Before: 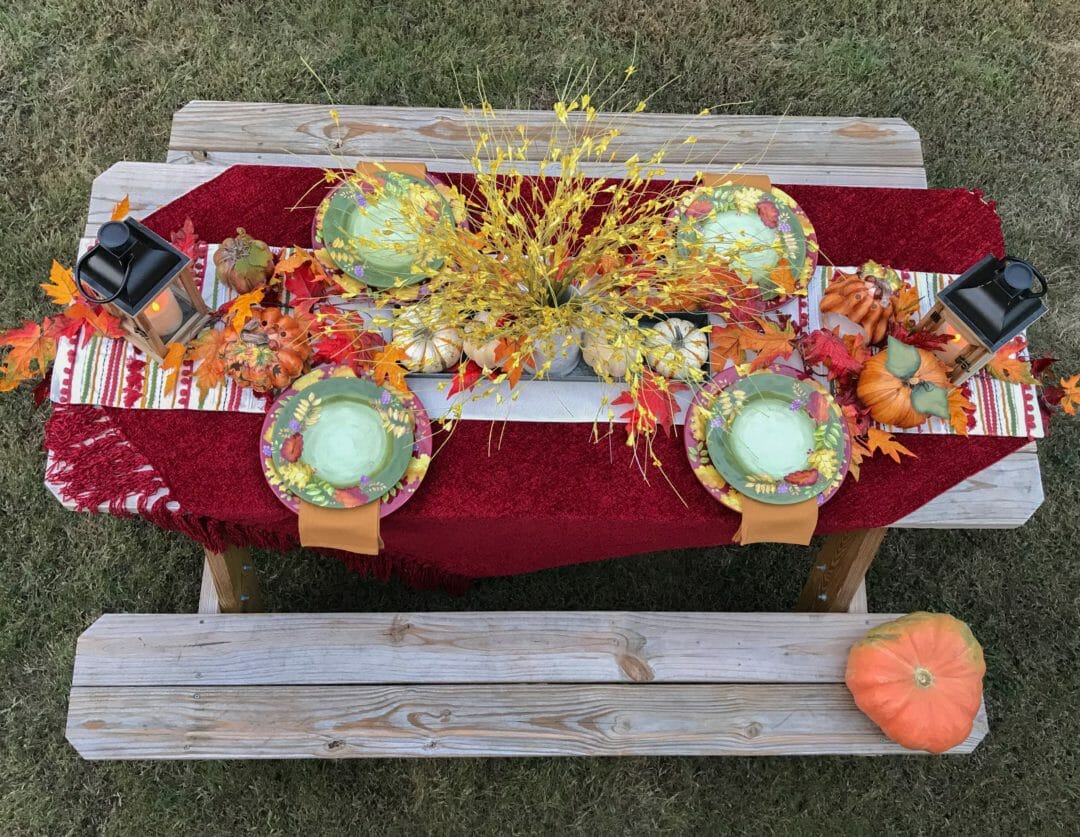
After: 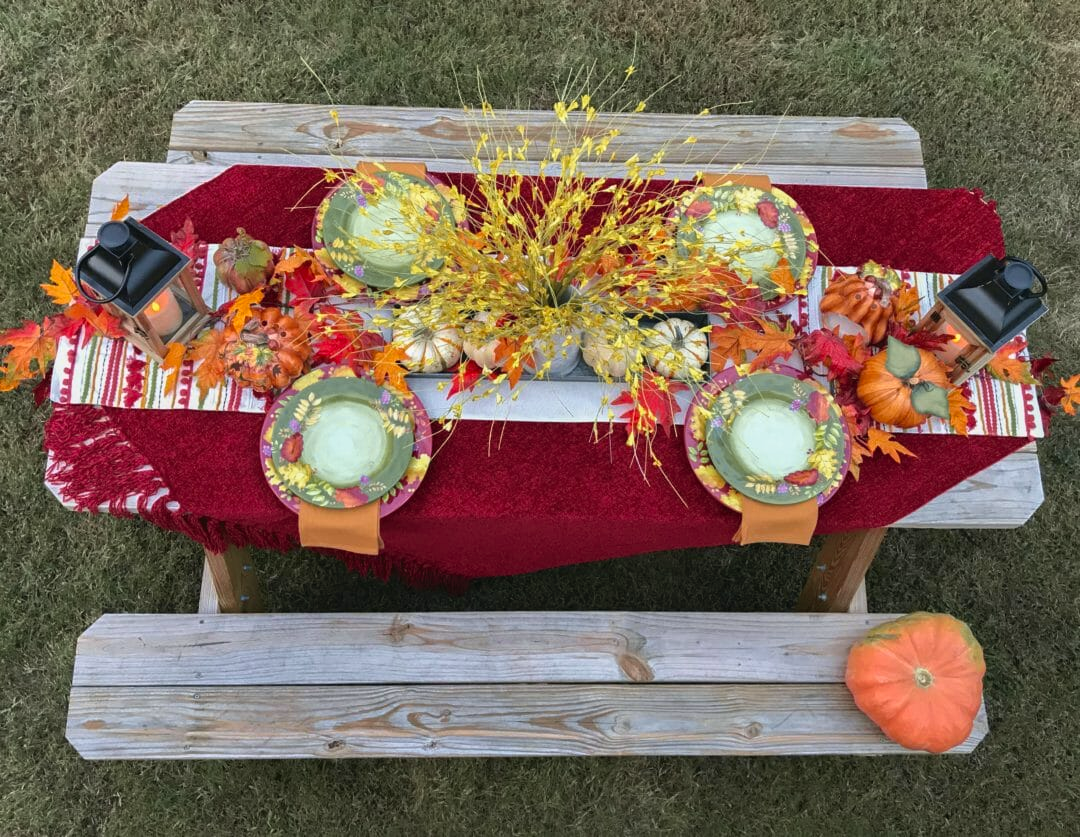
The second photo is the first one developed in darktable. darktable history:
tone curve: curves: ch0 [(0, 0.024) (0.119, 0.146) (0.474, 0.464) (0.718, 0.721) (0.817, 0.839) (1, 0.998)]; ch1 [(0, 0) (0.377, 0.416) (0.439, 0.451) (0.477, 0.477) (0.501, 0.497) (0.538, 0.544) (0.58, 0.602) (0.664, 0.676) (0.783, 0.804) (1, 1)]; ch2 [(0, 0) (0.38, 0.405) (0.463, 0.456) (0.498, 0.497) (0.524, 0.535) (0.578, 0.576) (0.648, 0.665) (1, 1)], color space Lab, independent channels, preserve colors none
